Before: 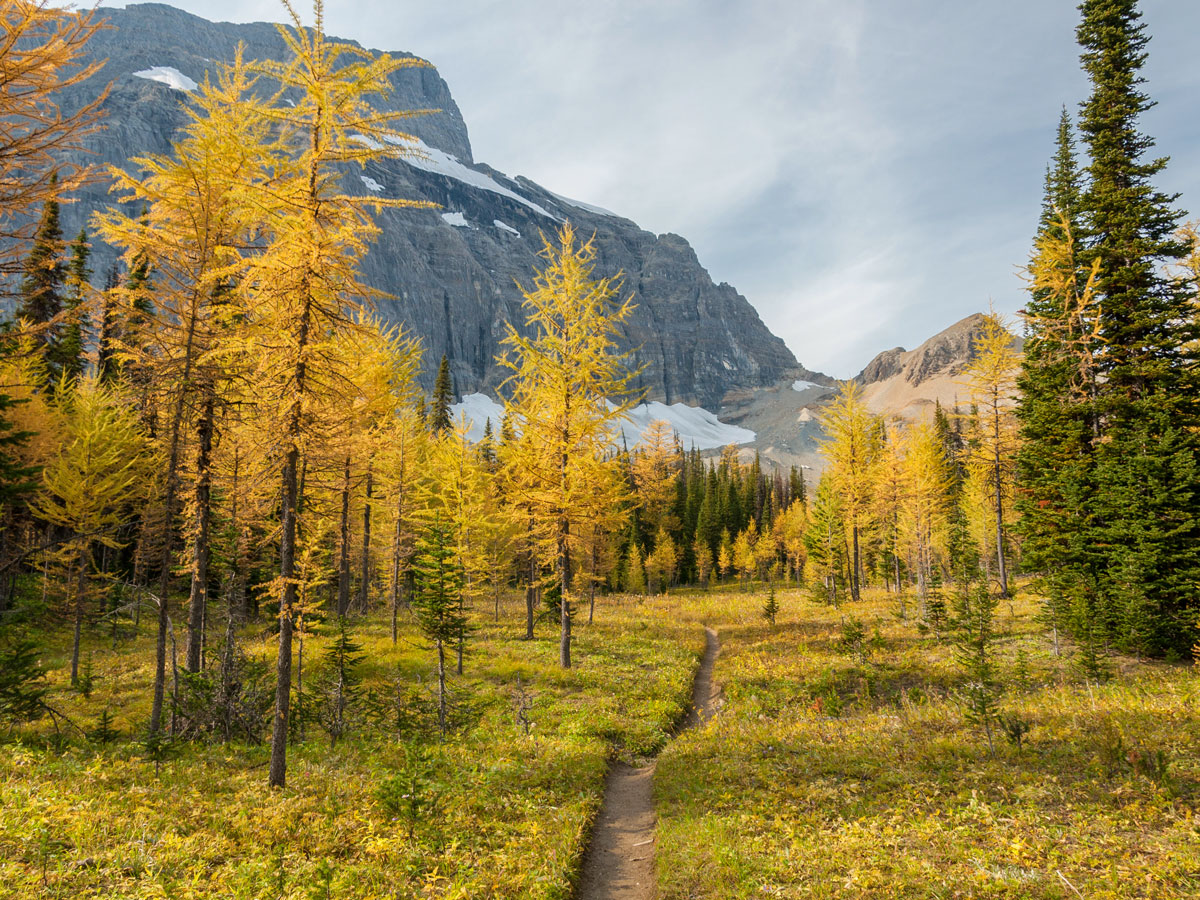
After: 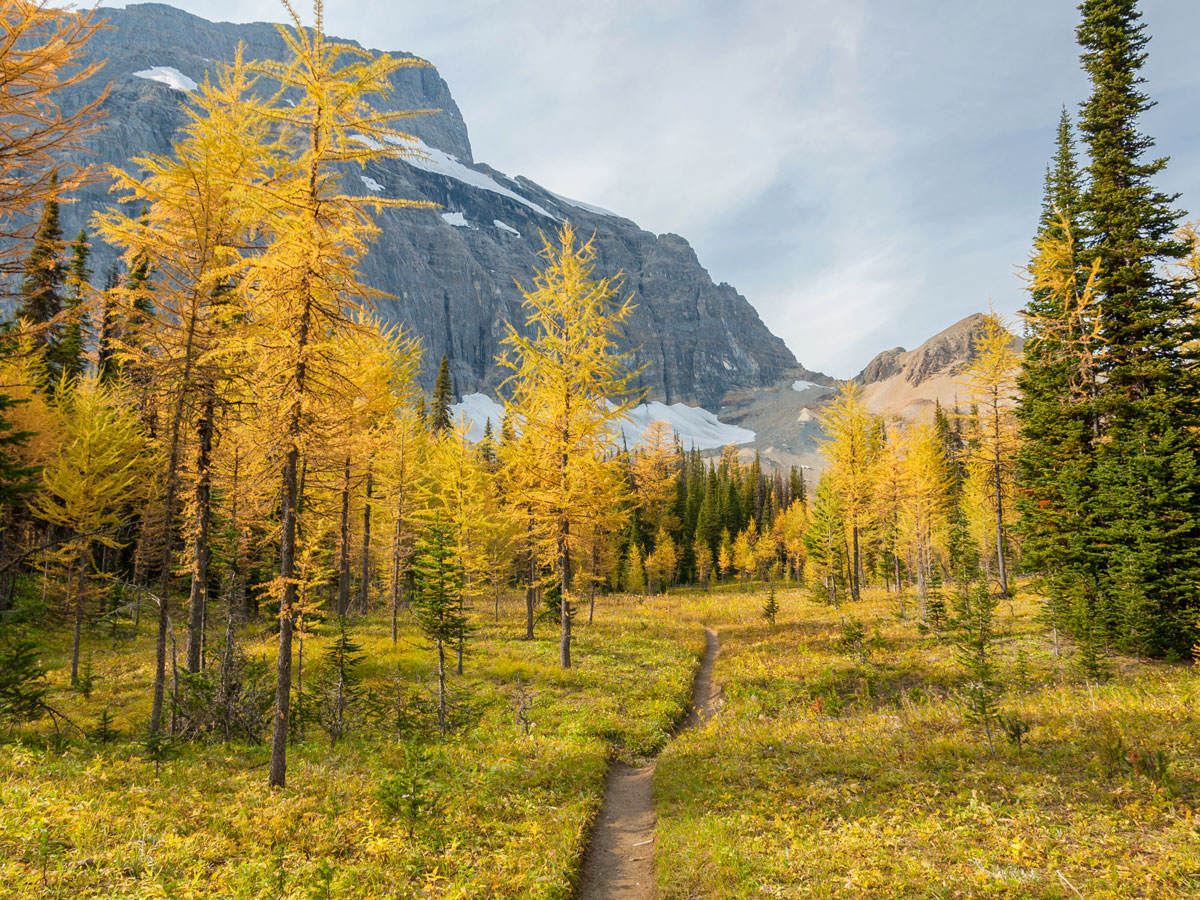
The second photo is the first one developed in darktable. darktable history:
levels: white 99.94%, levels [0, 0.478, 1]
